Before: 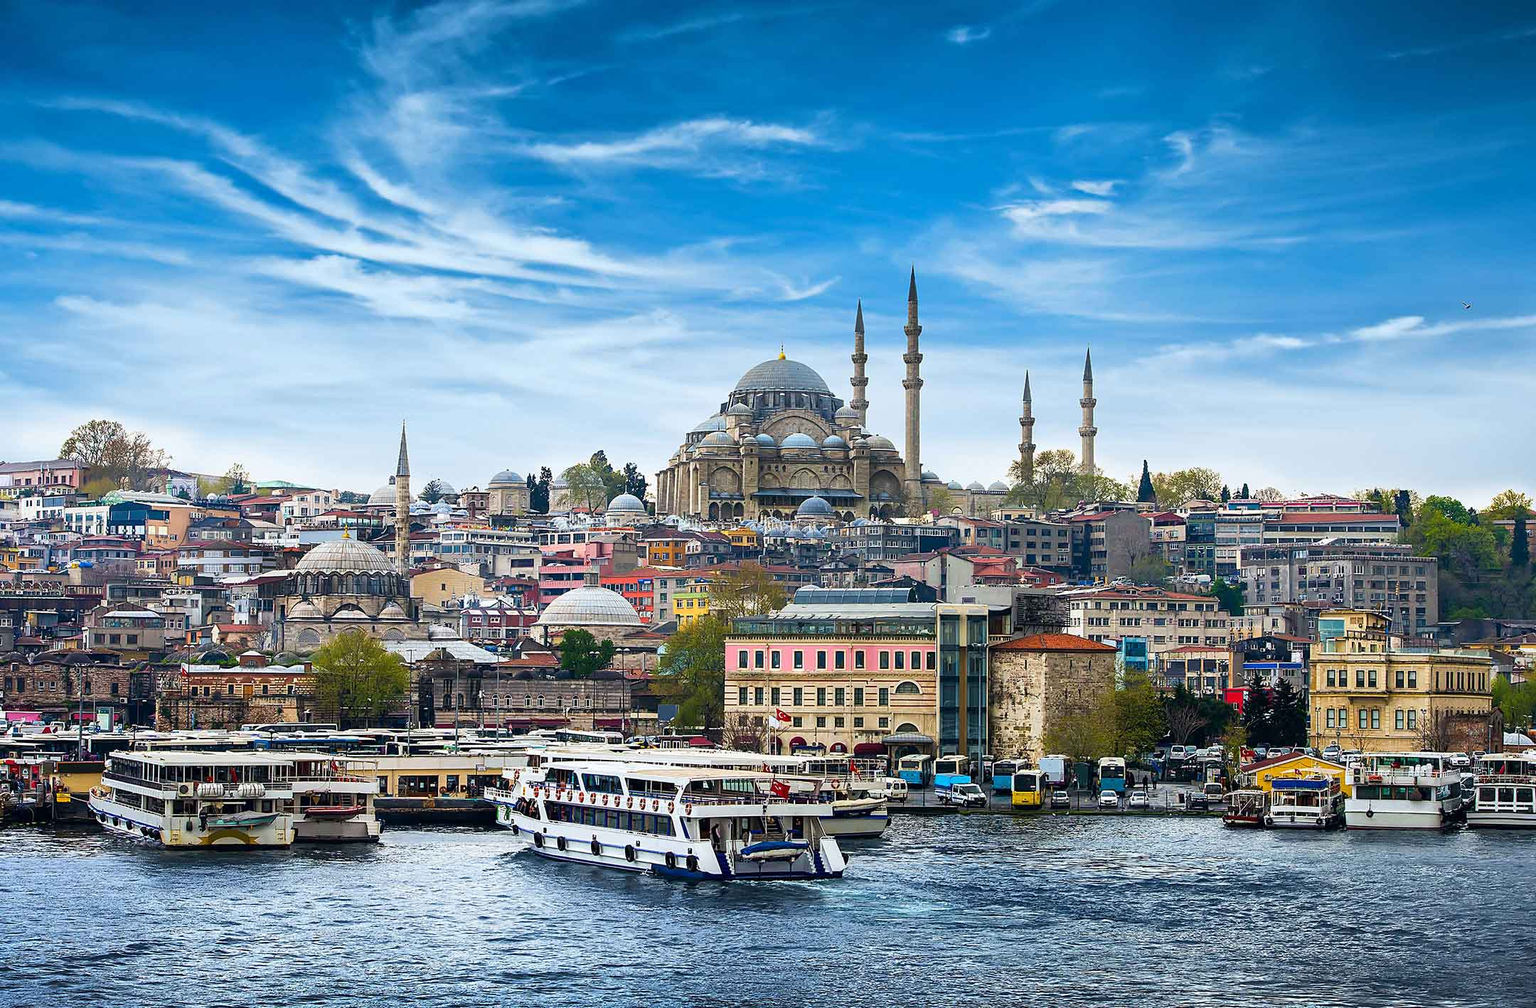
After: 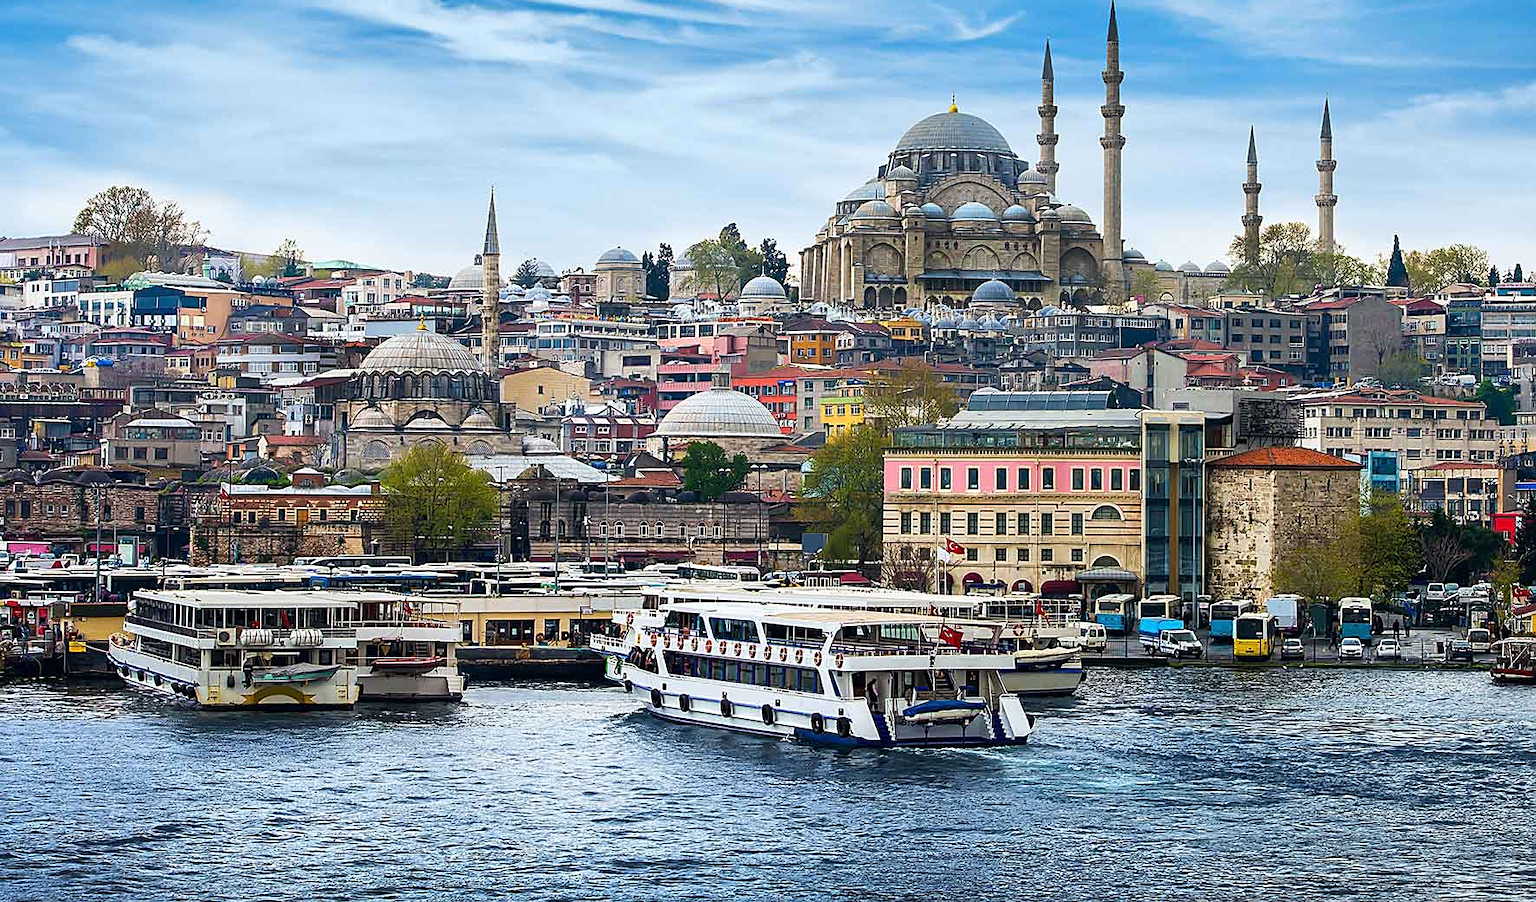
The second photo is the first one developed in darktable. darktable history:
crop: top 26.531%, right 17.959%
sharpen: amount 0.2
